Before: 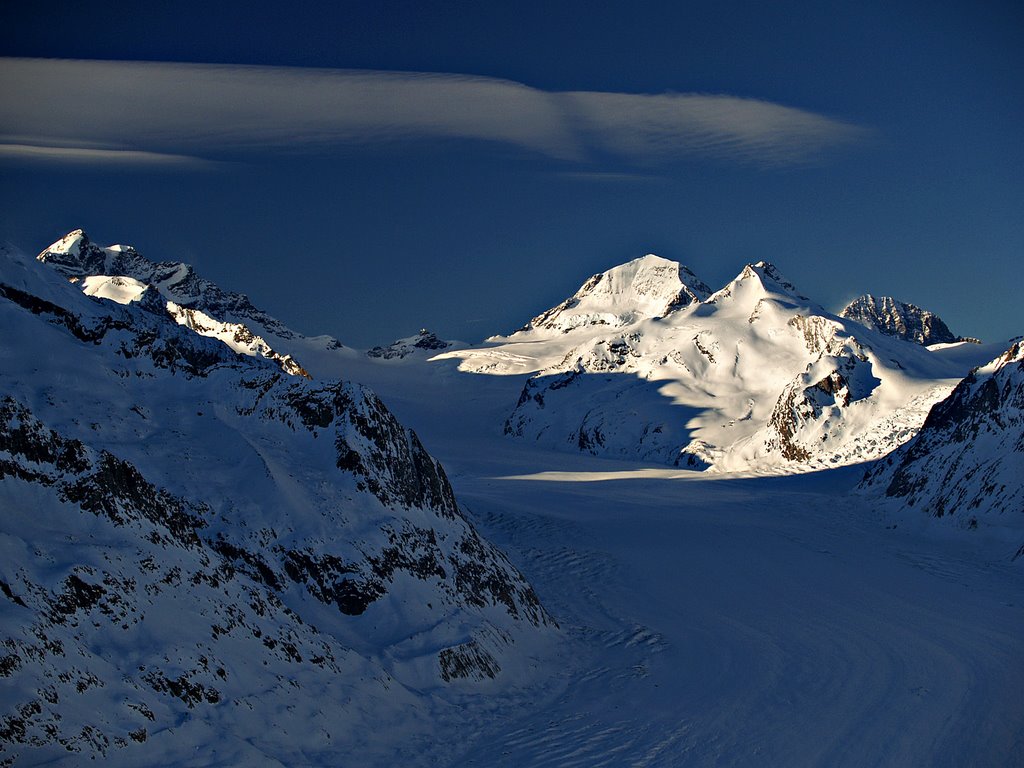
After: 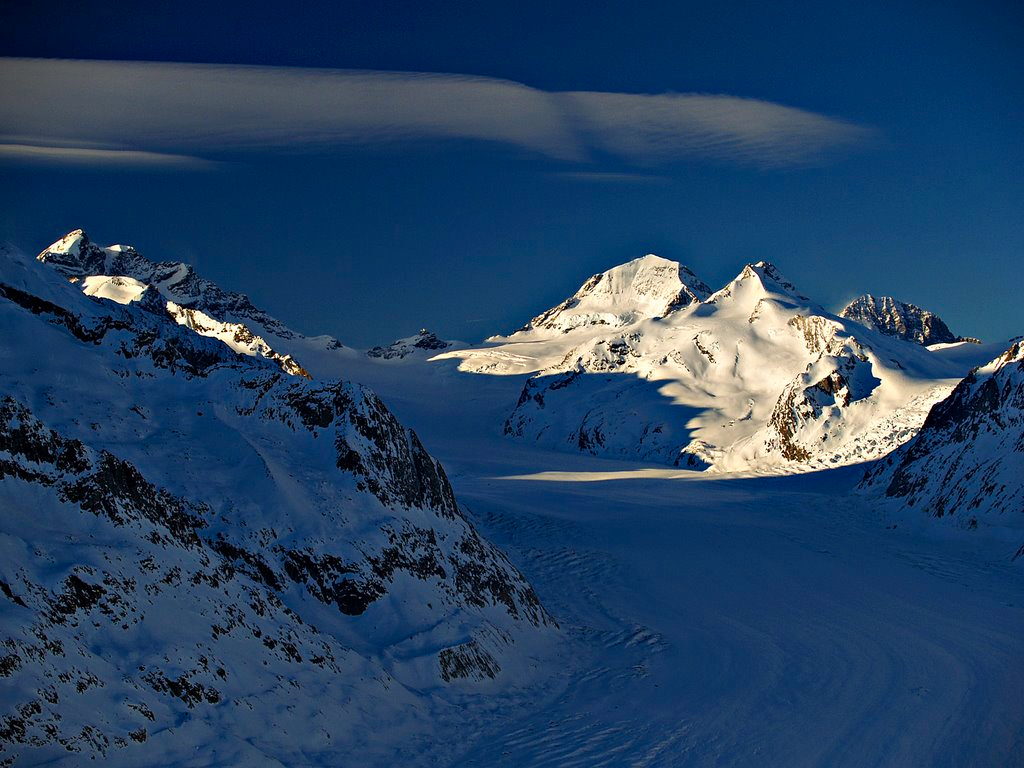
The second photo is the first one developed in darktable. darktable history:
color balance rgb: power › chroma 0.255%, power › hue 60.62°, perceptual saturation grading › global saturation 25.777%, global vibrance 20%
